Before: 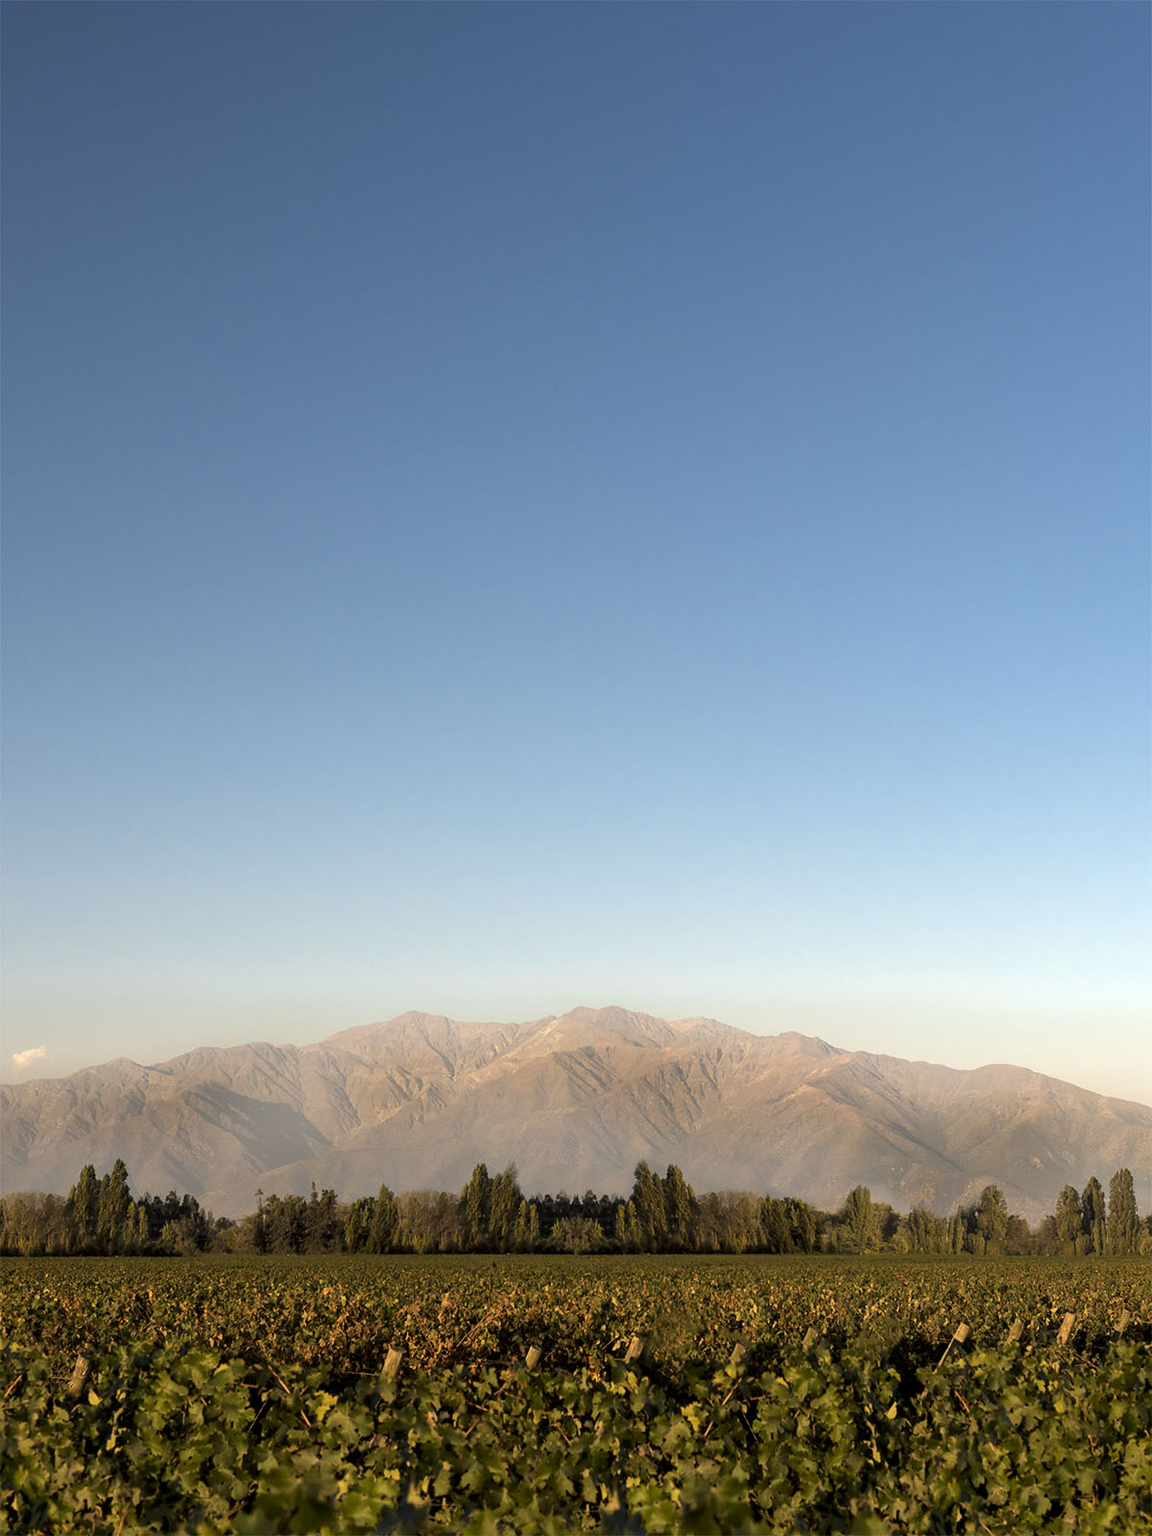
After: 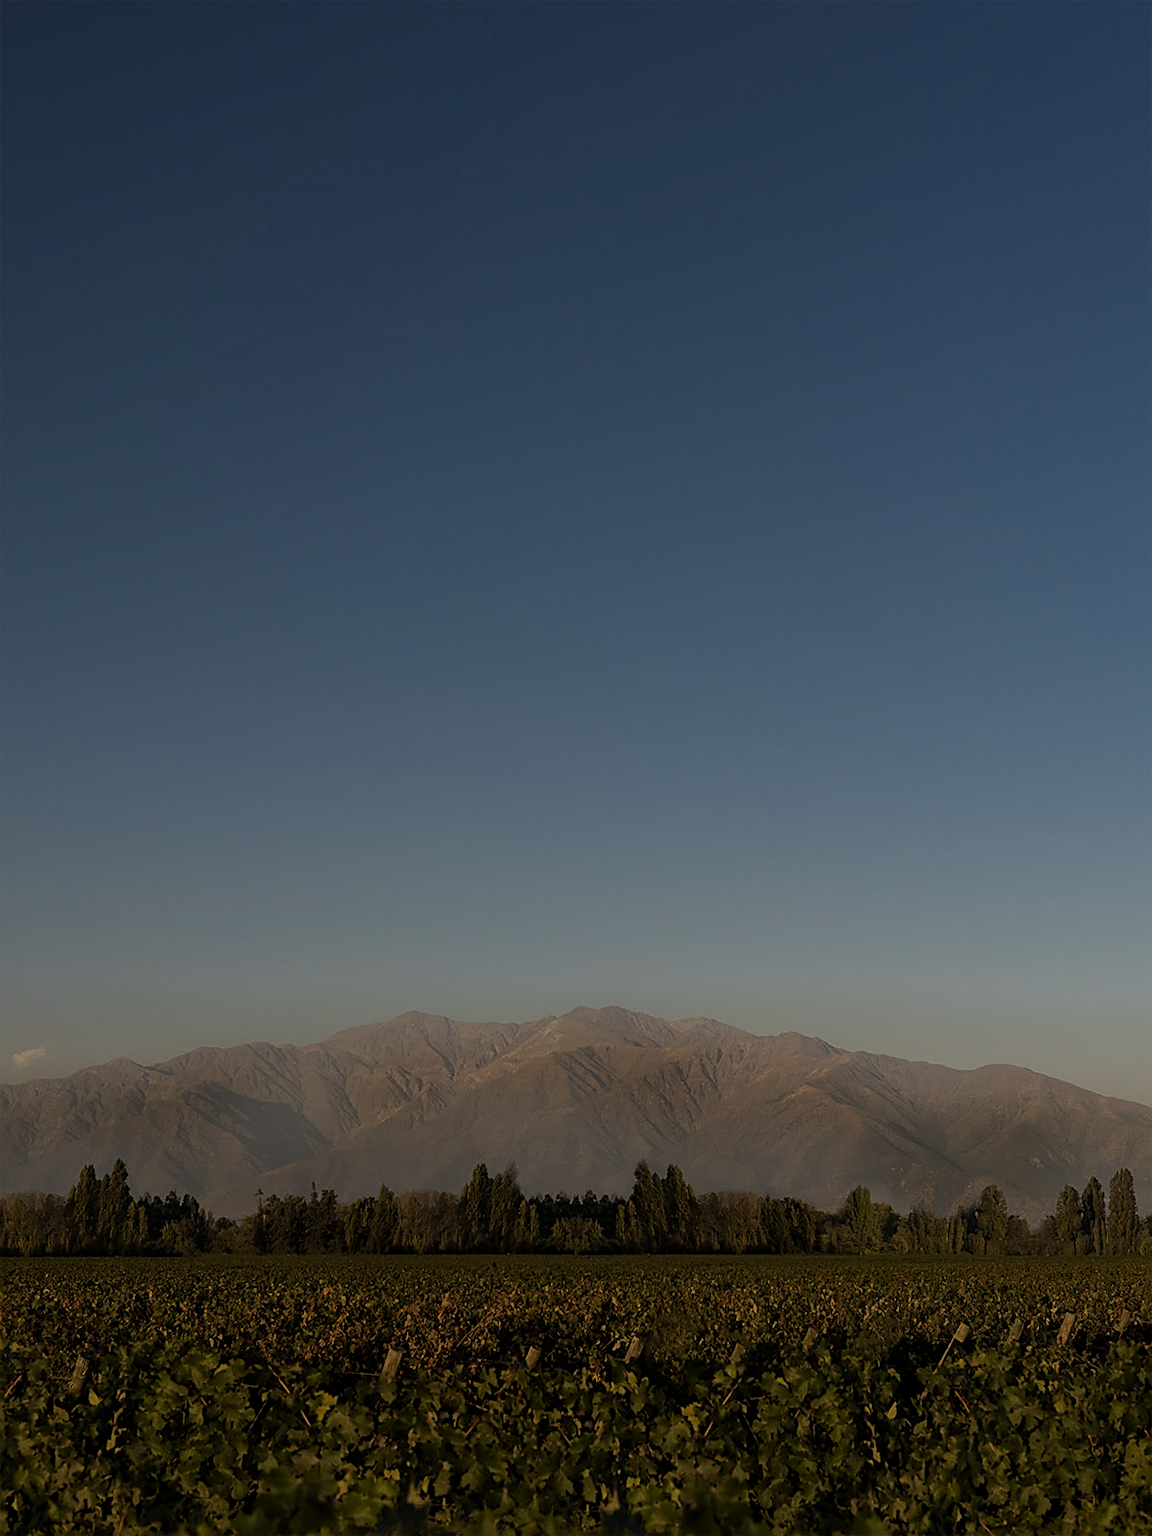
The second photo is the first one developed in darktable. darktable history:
exposure: exposure -2.097 EV, compensate highlight preservation false
contrast brightness saturation: contrast 0.102, brightness 0.037, saturation 0.087
sharpen: on, module defaults
